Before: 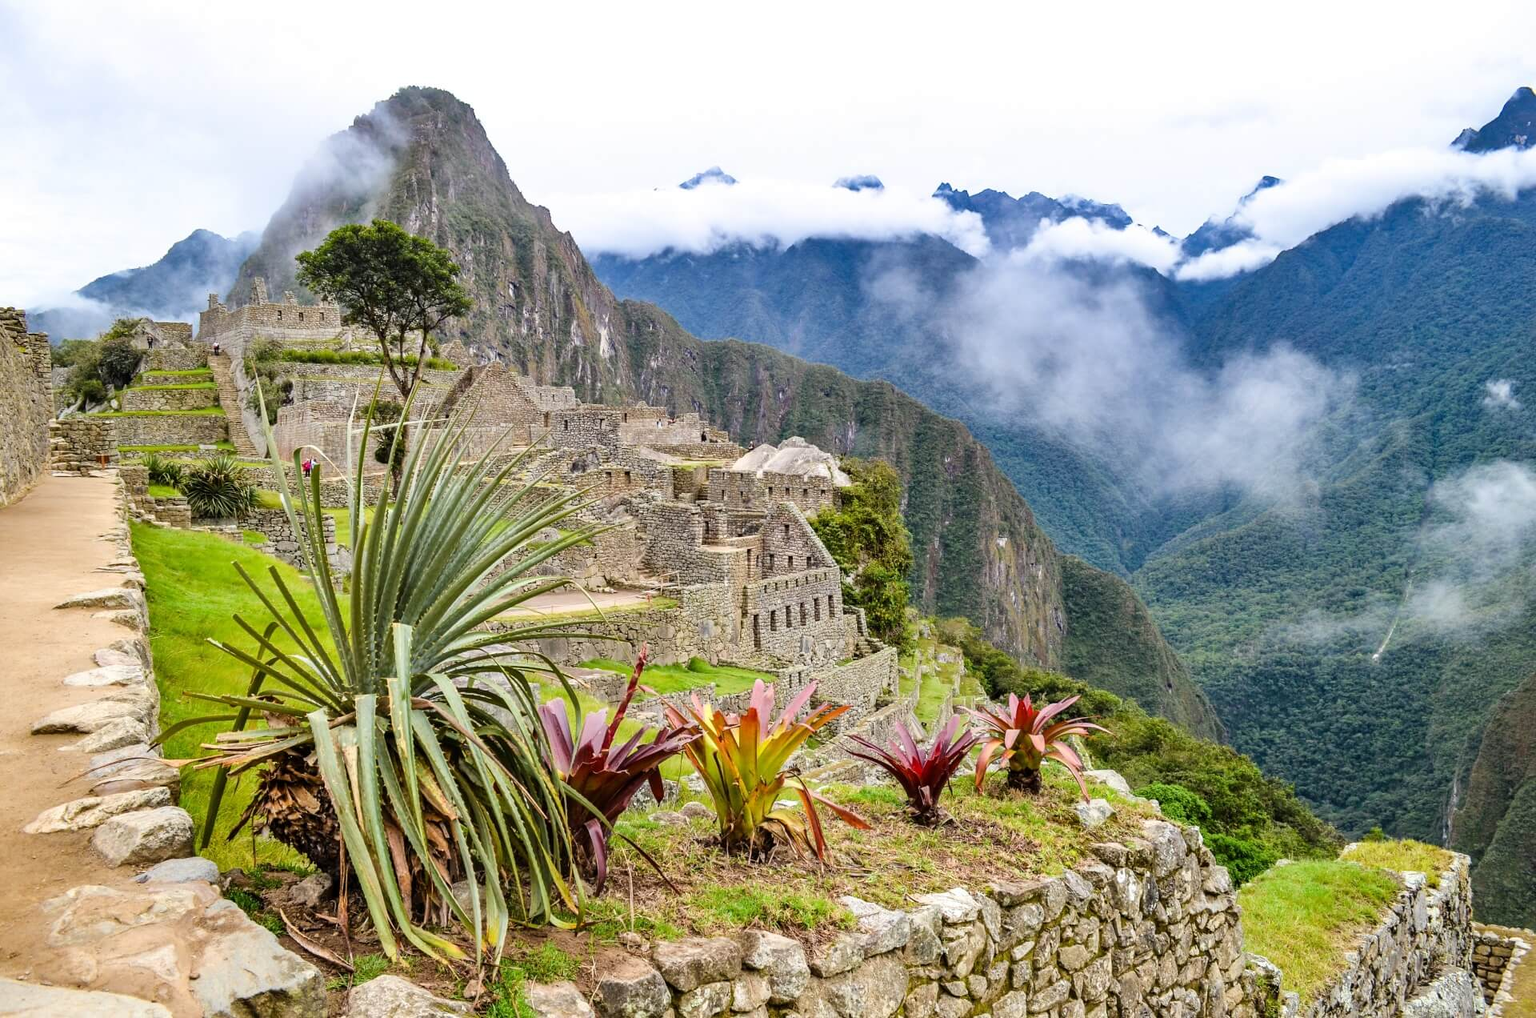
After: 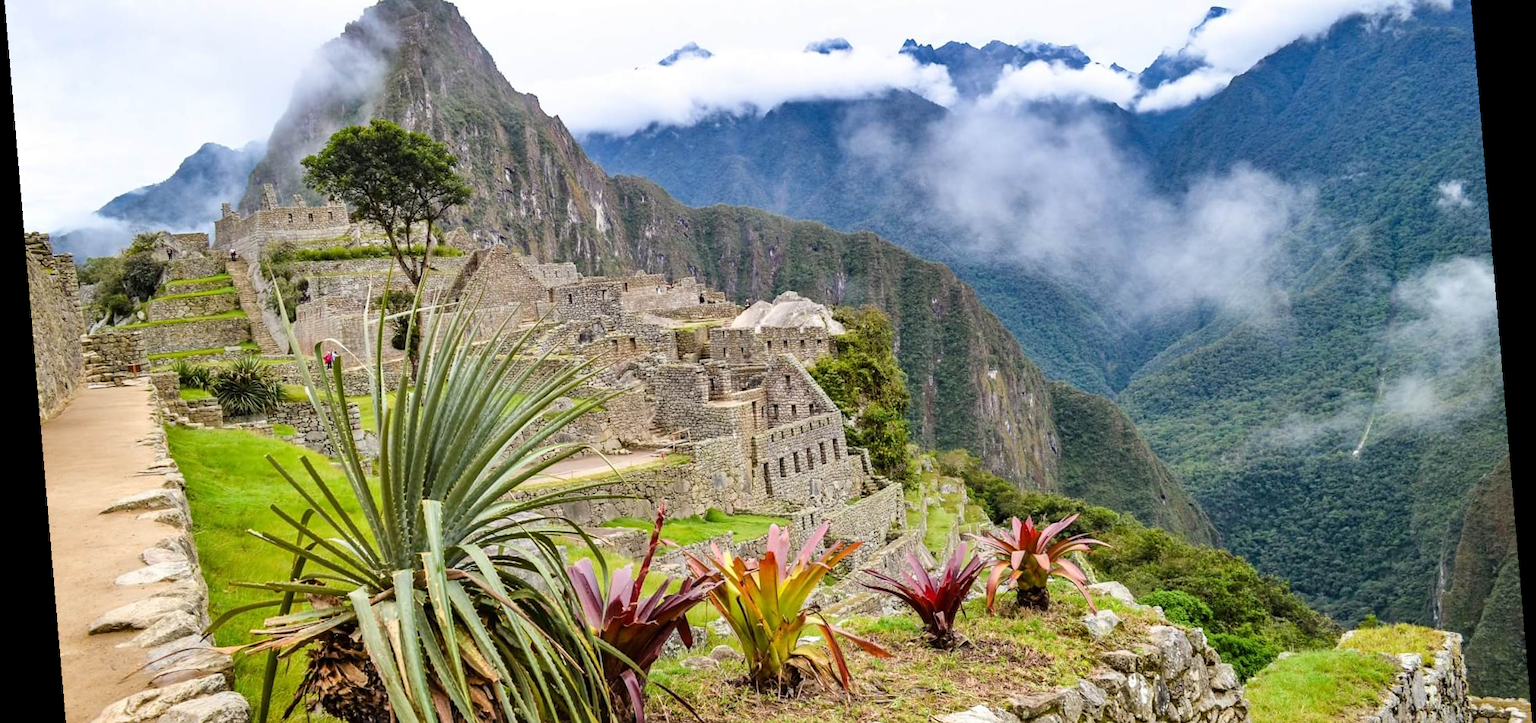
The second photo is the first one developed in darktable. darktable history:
rotate and perspective: rotation -4.86°, automatic cropping off
crop: top 16.727%, bottom 16.727%
